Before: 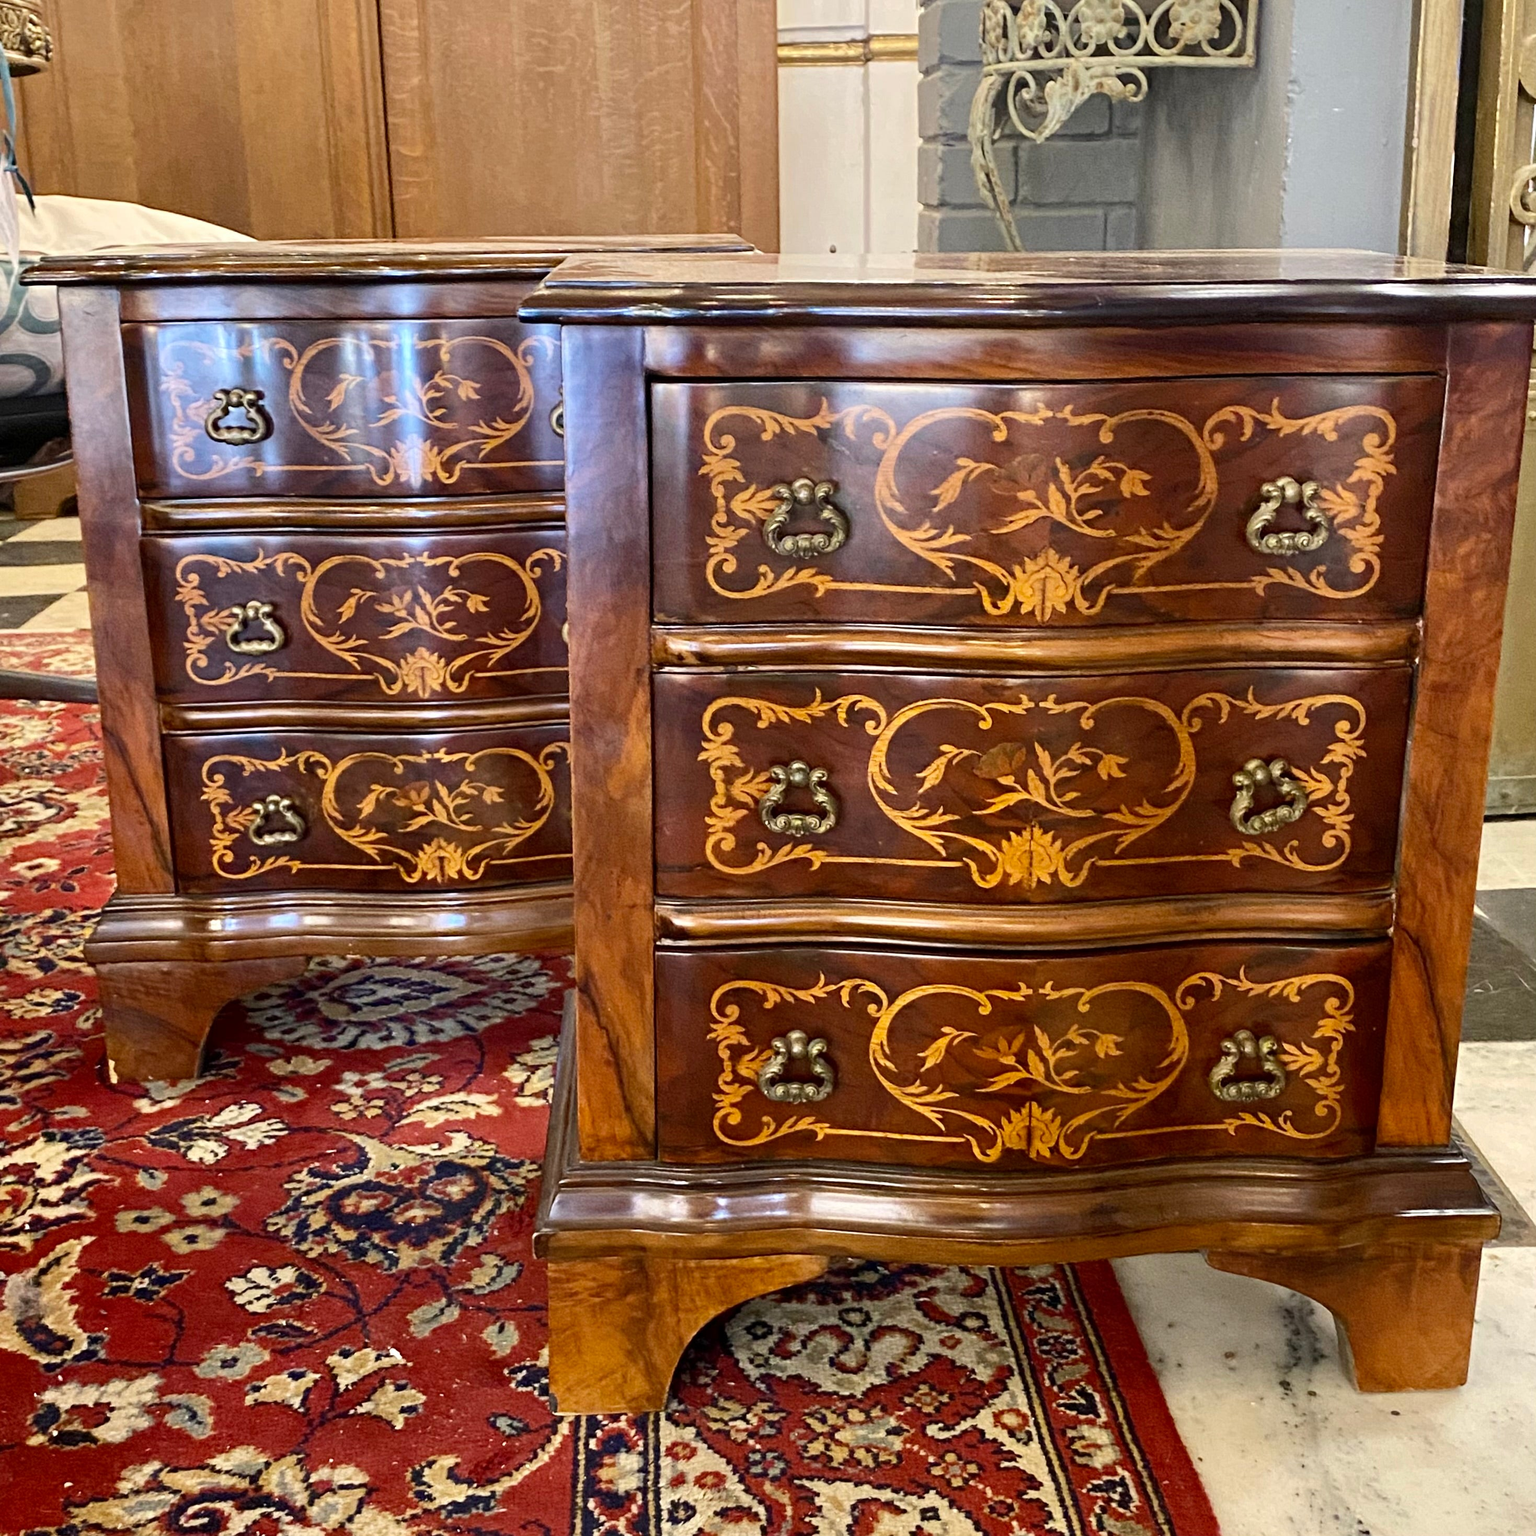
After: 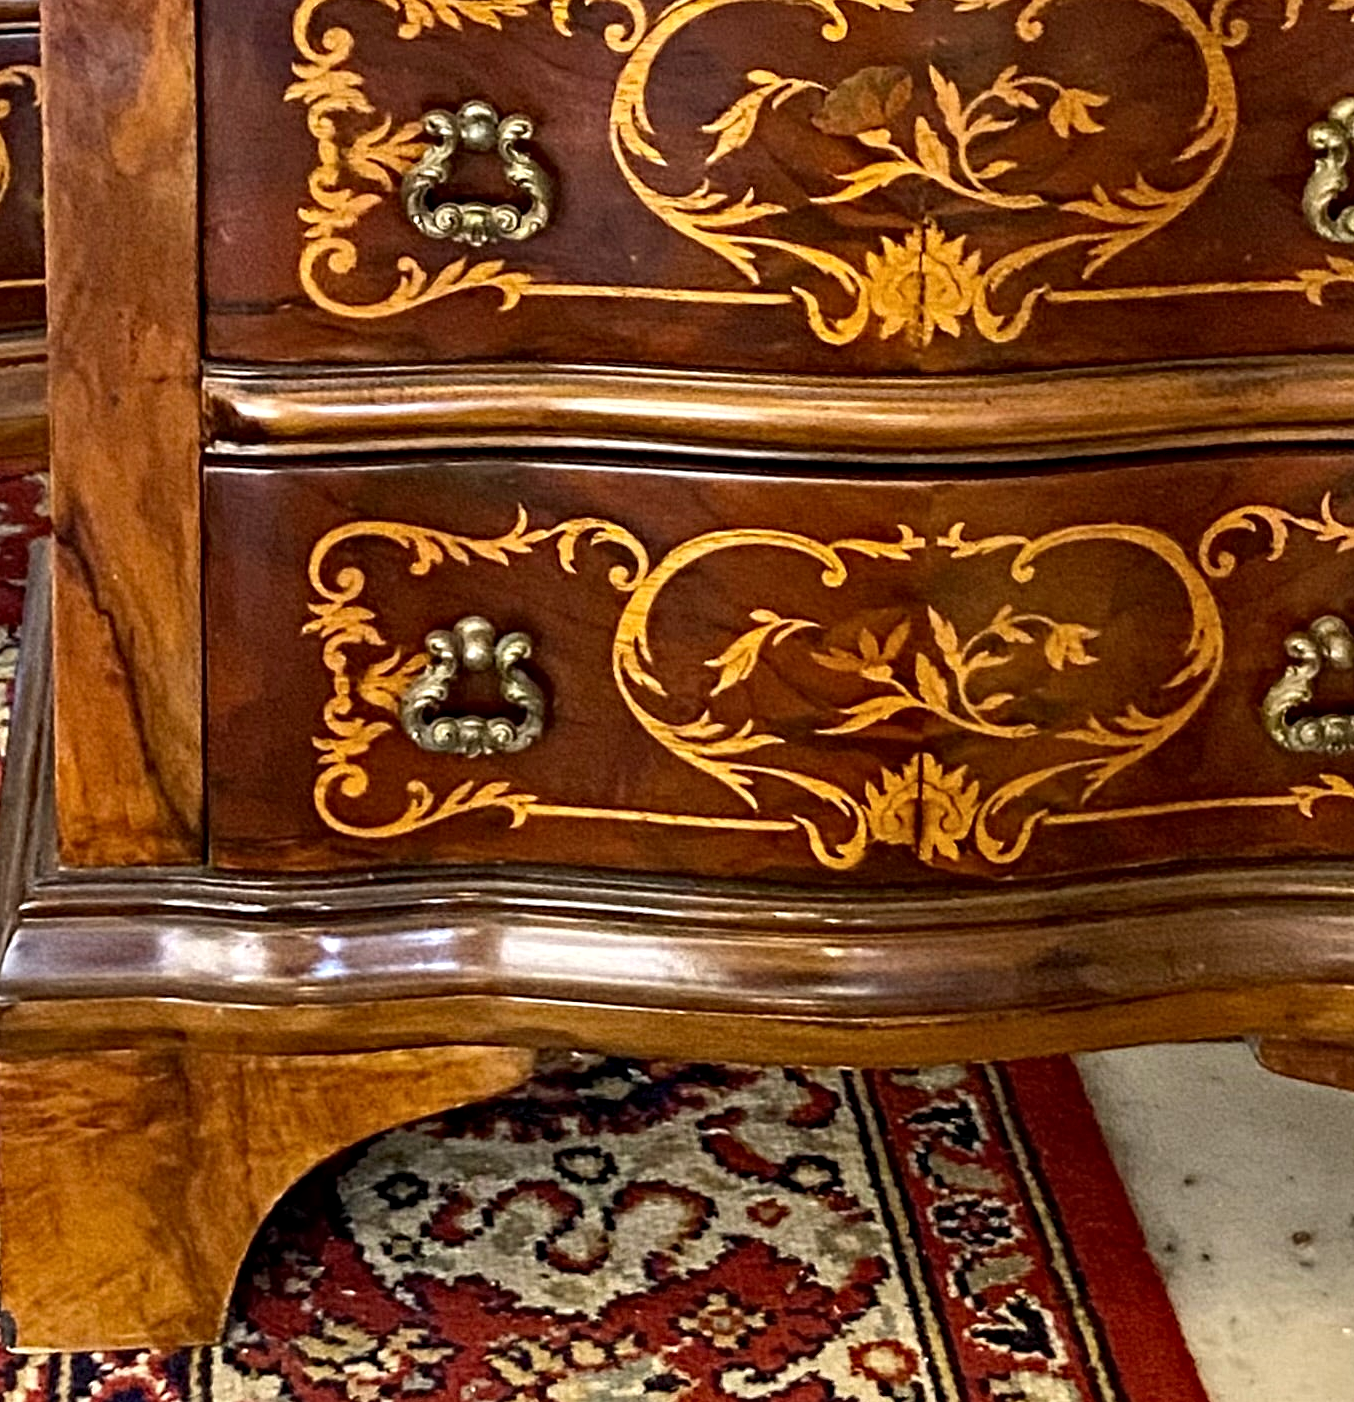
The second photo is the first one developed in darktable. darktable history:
crop: left 35.764%, top 46.097%, right 18.132%, bottom 6.166%
contrast equalizer: y [[0.502, 0.517, 0.543, 0.576, 0.611, 0.631], [0.5 ×6], [0.5 ×6], [0 ×6], [0 ×6]]
